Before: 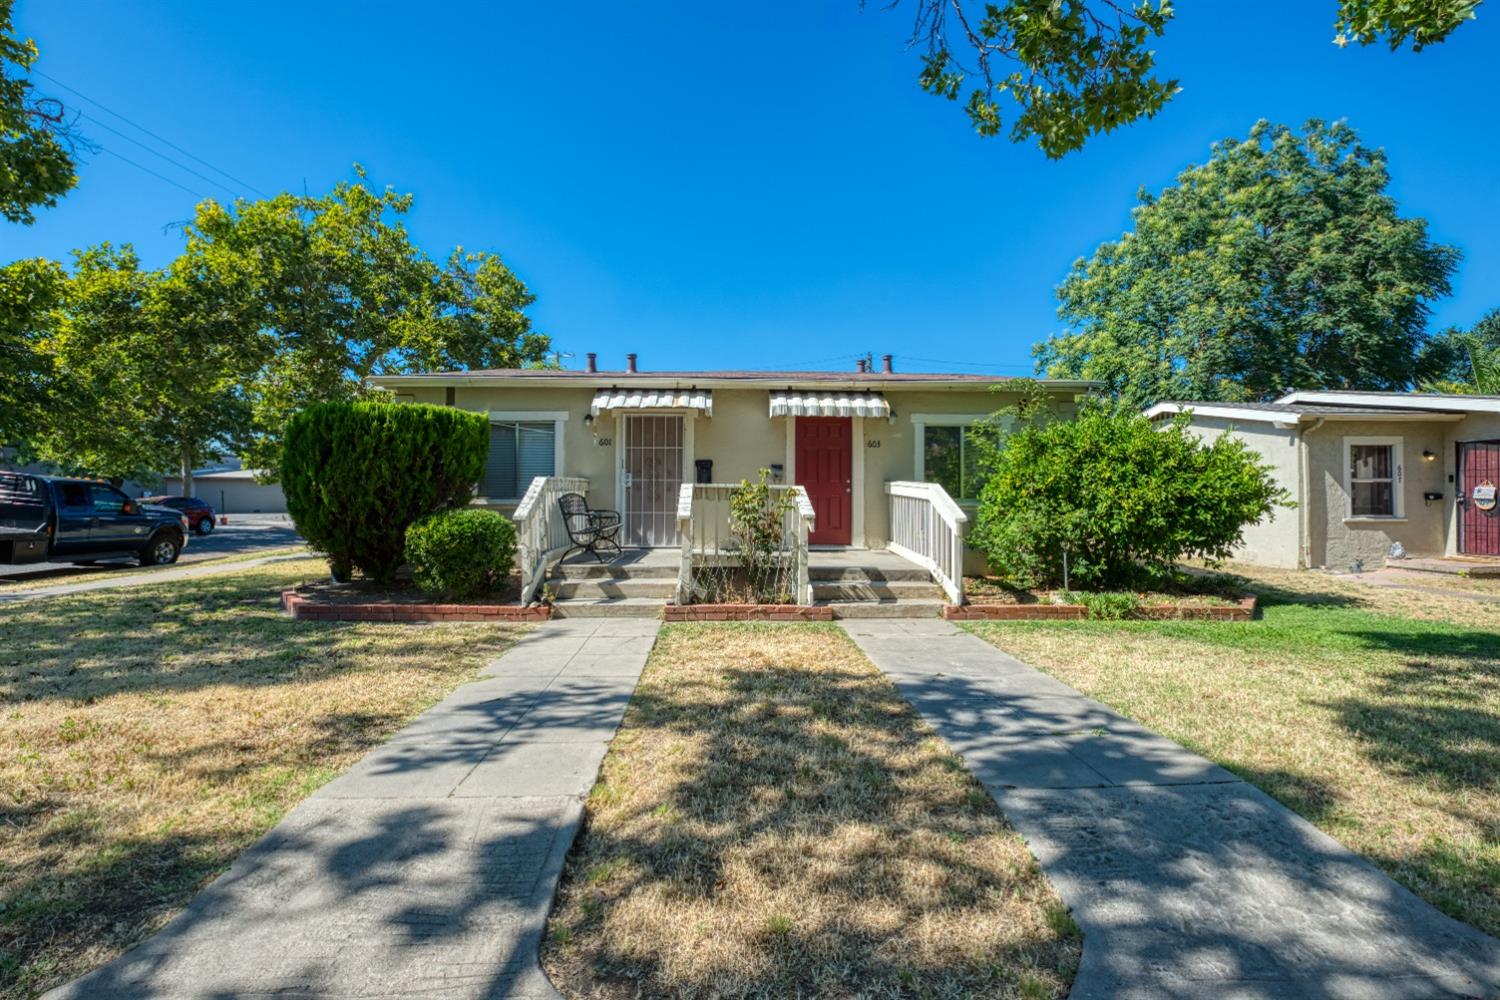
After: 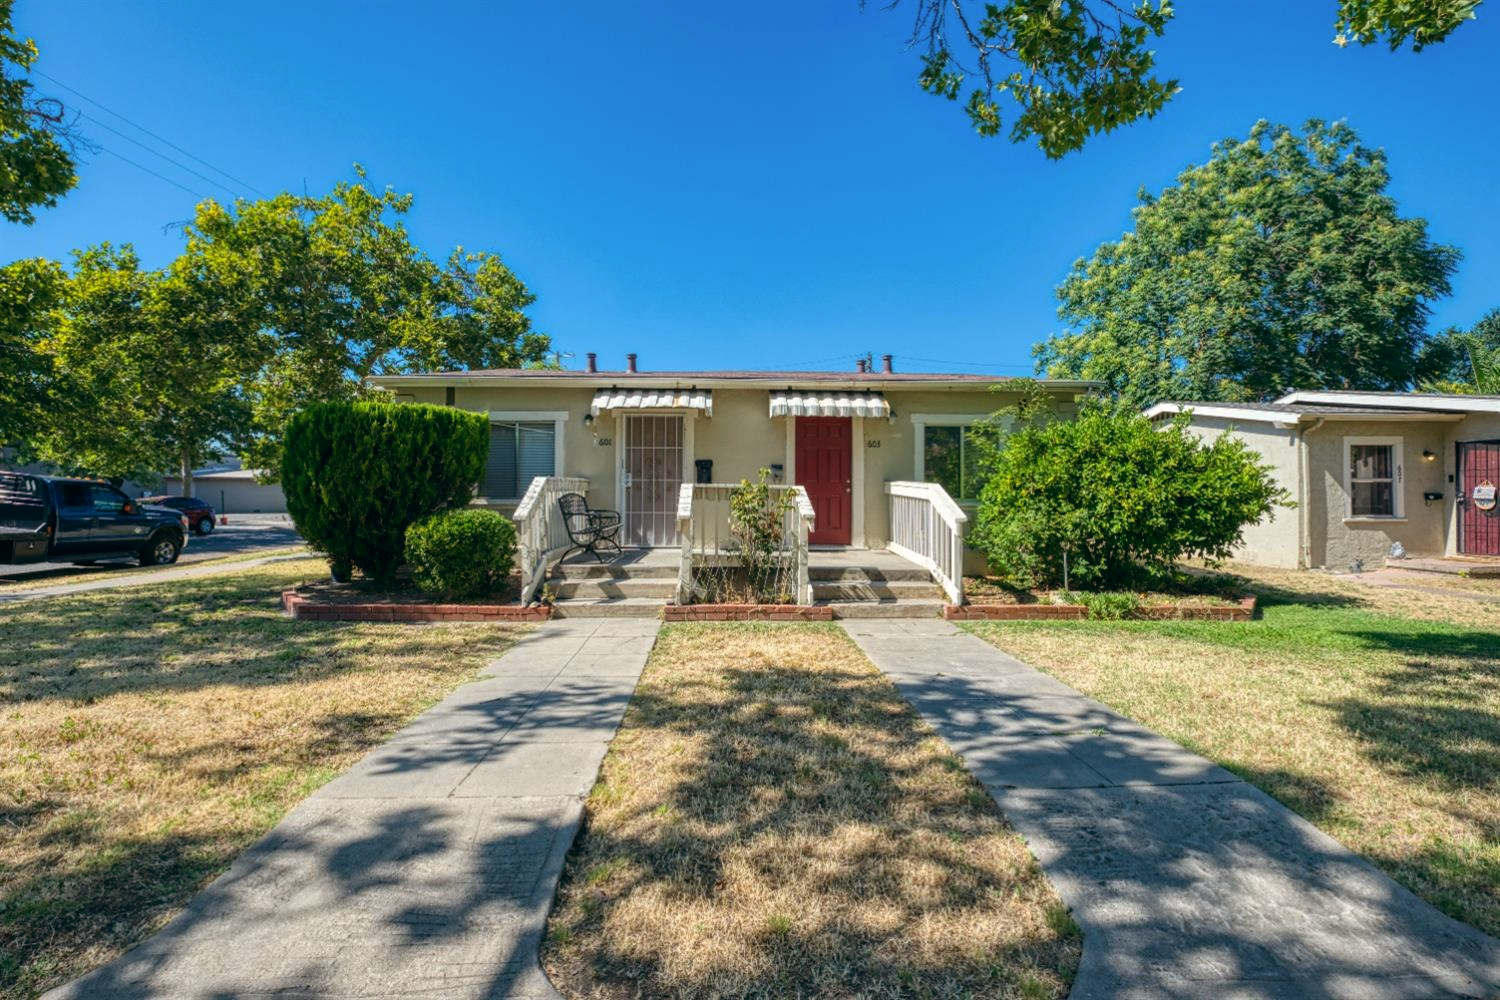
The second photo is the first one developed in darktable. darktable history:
rotate and perspective: automatic cropping original format, crop left 0, crop top 0
color balance: lift [1, 0.998, 1.001, 1.002], gamma [1, 1.02, 1, 0.98], gain [1, 1.02, 1.003, 0.98]
